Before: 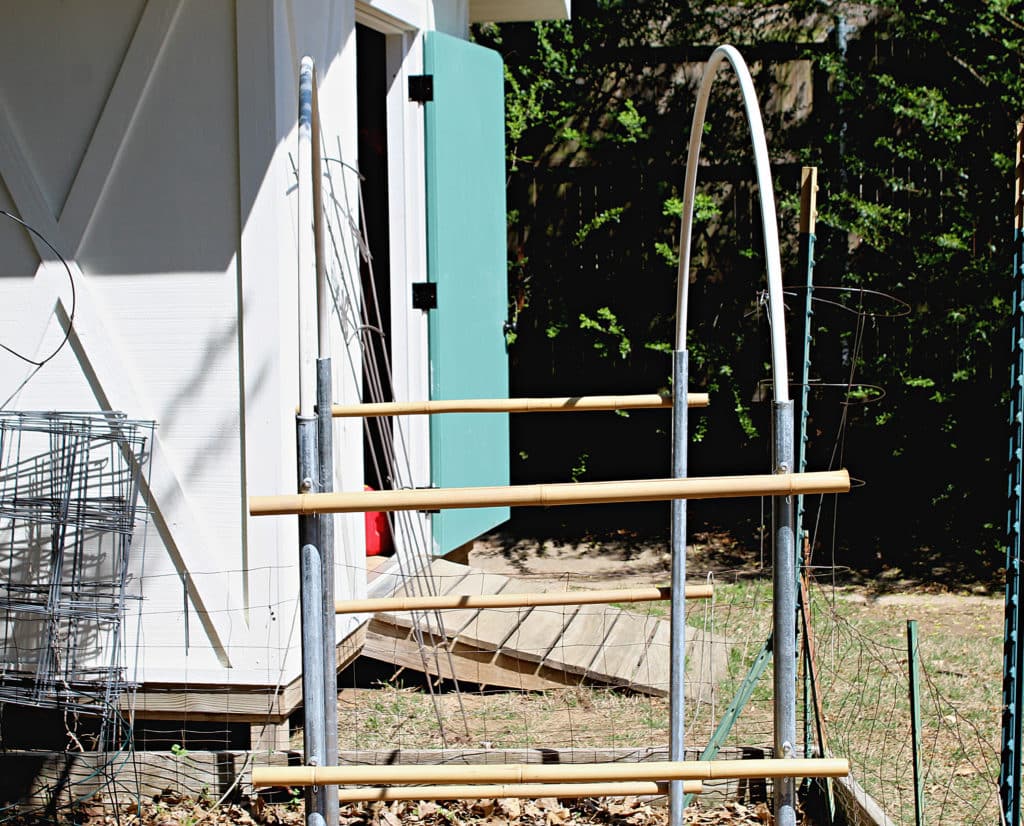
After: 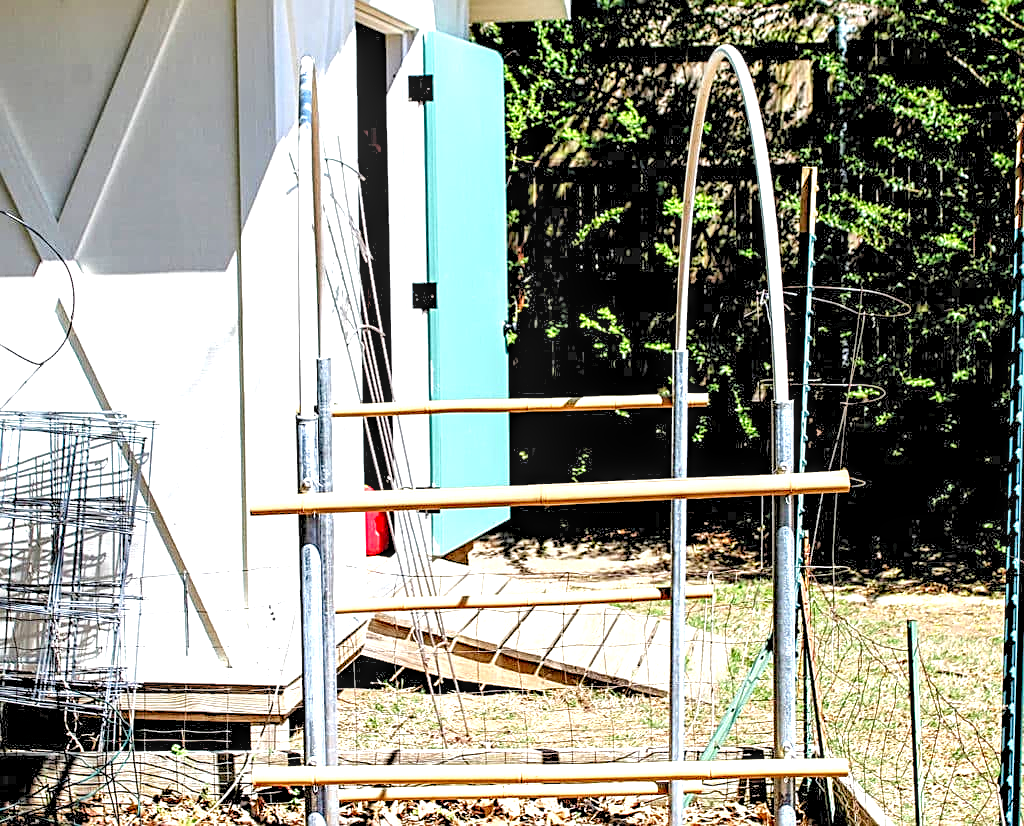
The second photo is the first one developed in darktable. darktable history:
exposure: black level correction 0, exposure 1 EV, compensate exposure bias true, compensate highlight preservation false
sharpen: on, module defaults
local contrast: highlights 19%, detail 186%
levels: levels [0.072, 0.414, 0.976]
